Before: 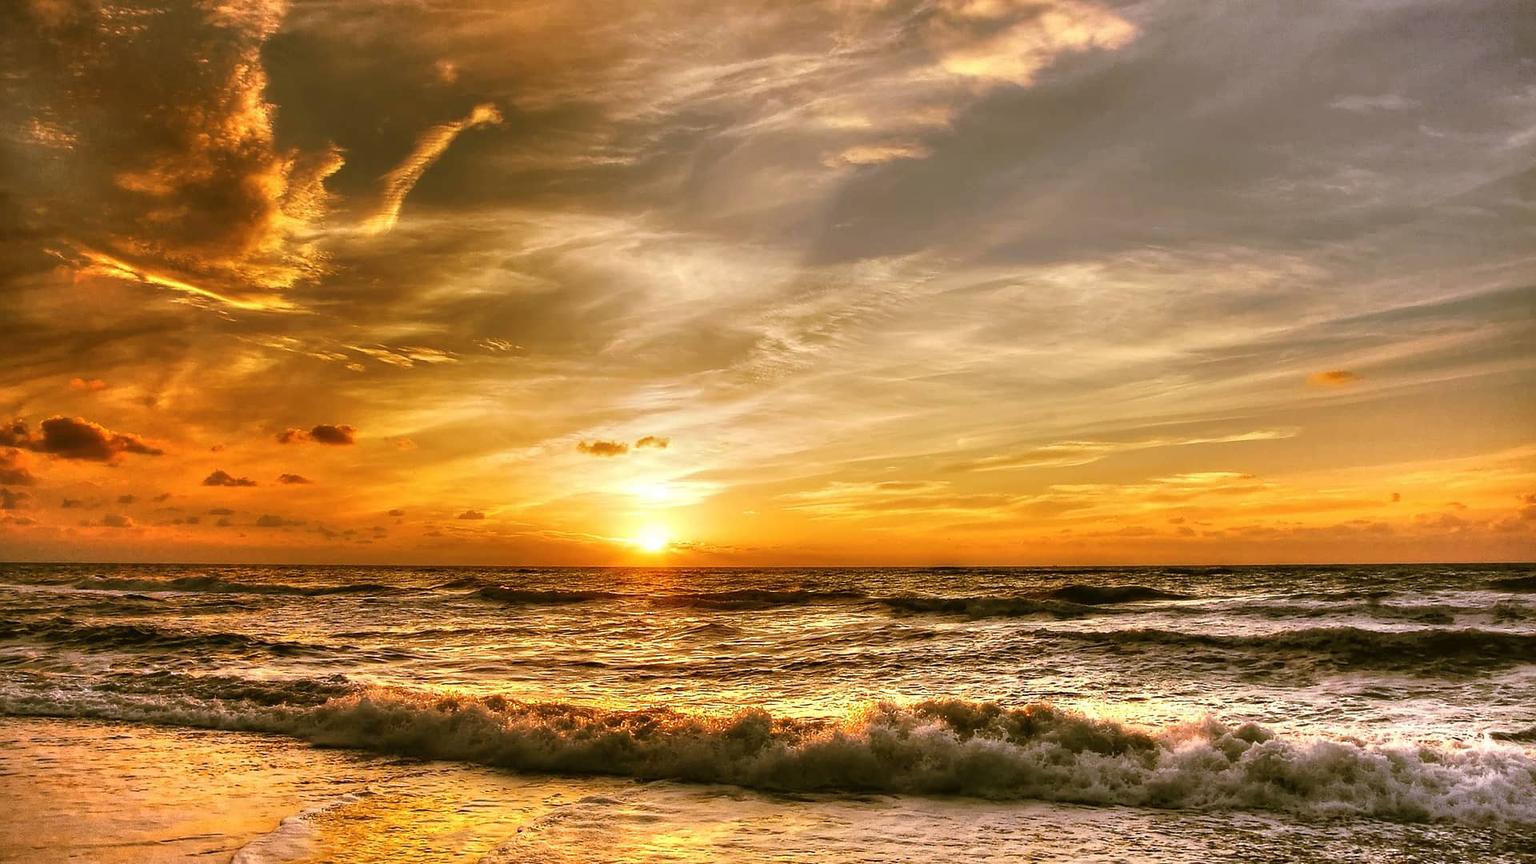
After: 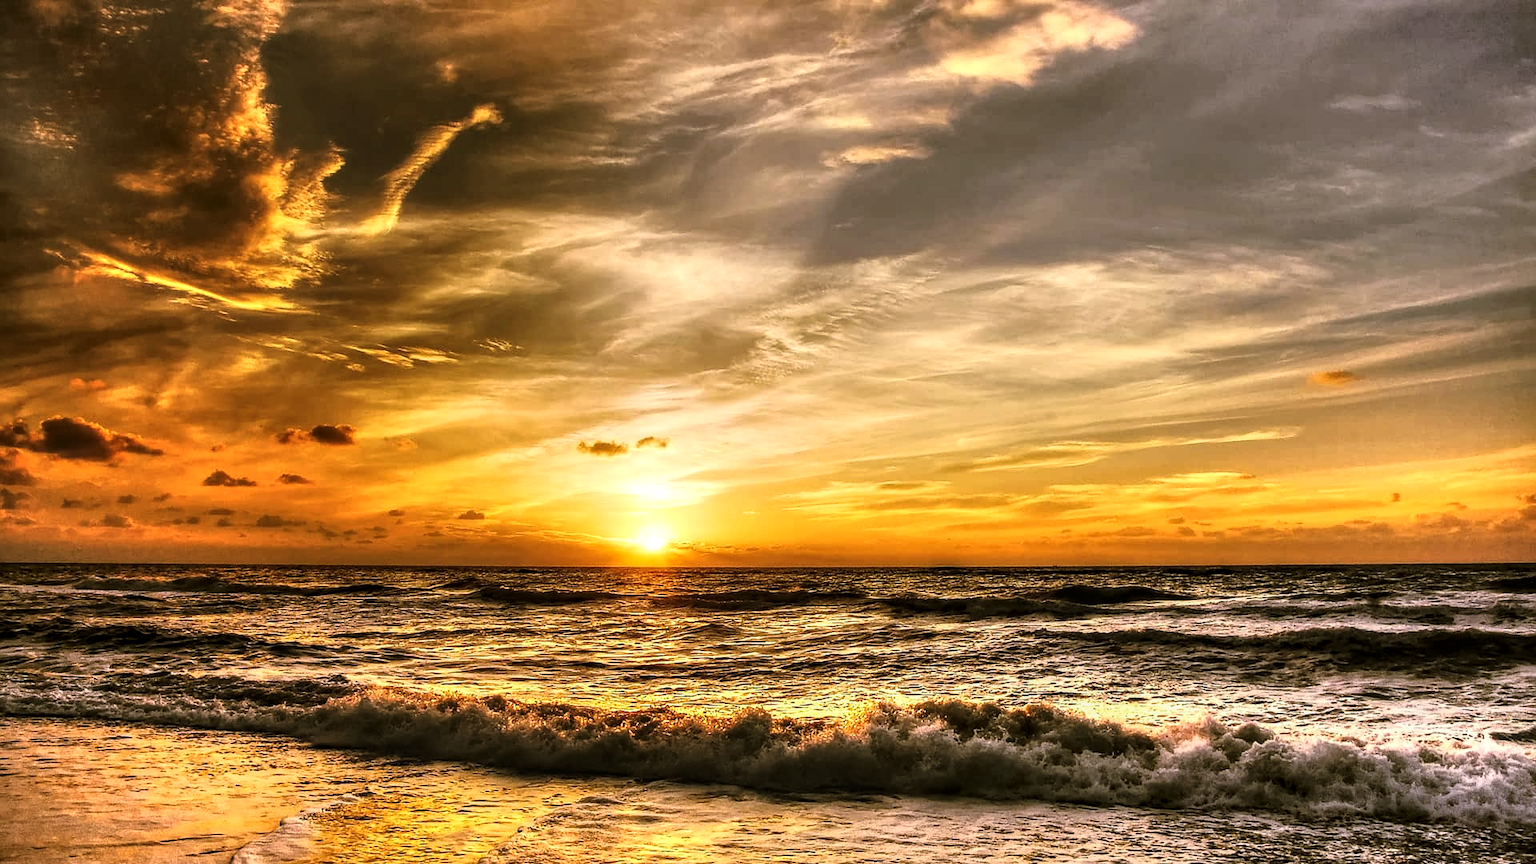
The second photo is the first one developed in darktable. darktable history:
local contrast: on, module defaults
tone curve: curves: ch0 [(0, 0) (0.042, 0.01) (0.223, 0.123) (0.59, 0.574) (0.802, 0.868) (1, 1)], color space Lab, linked channels, preserve colors none
